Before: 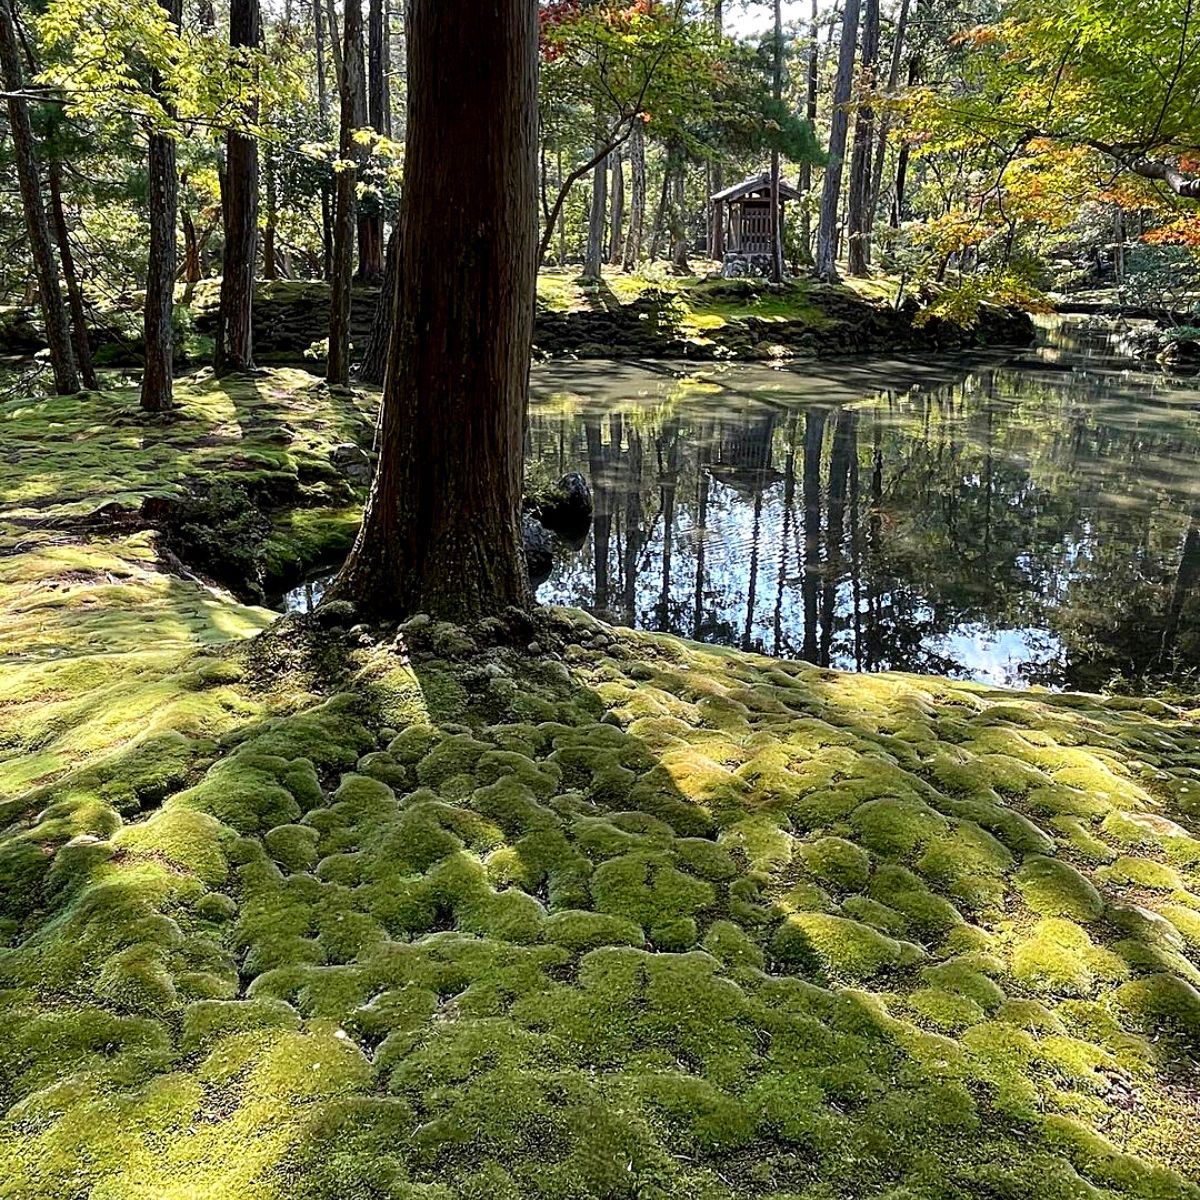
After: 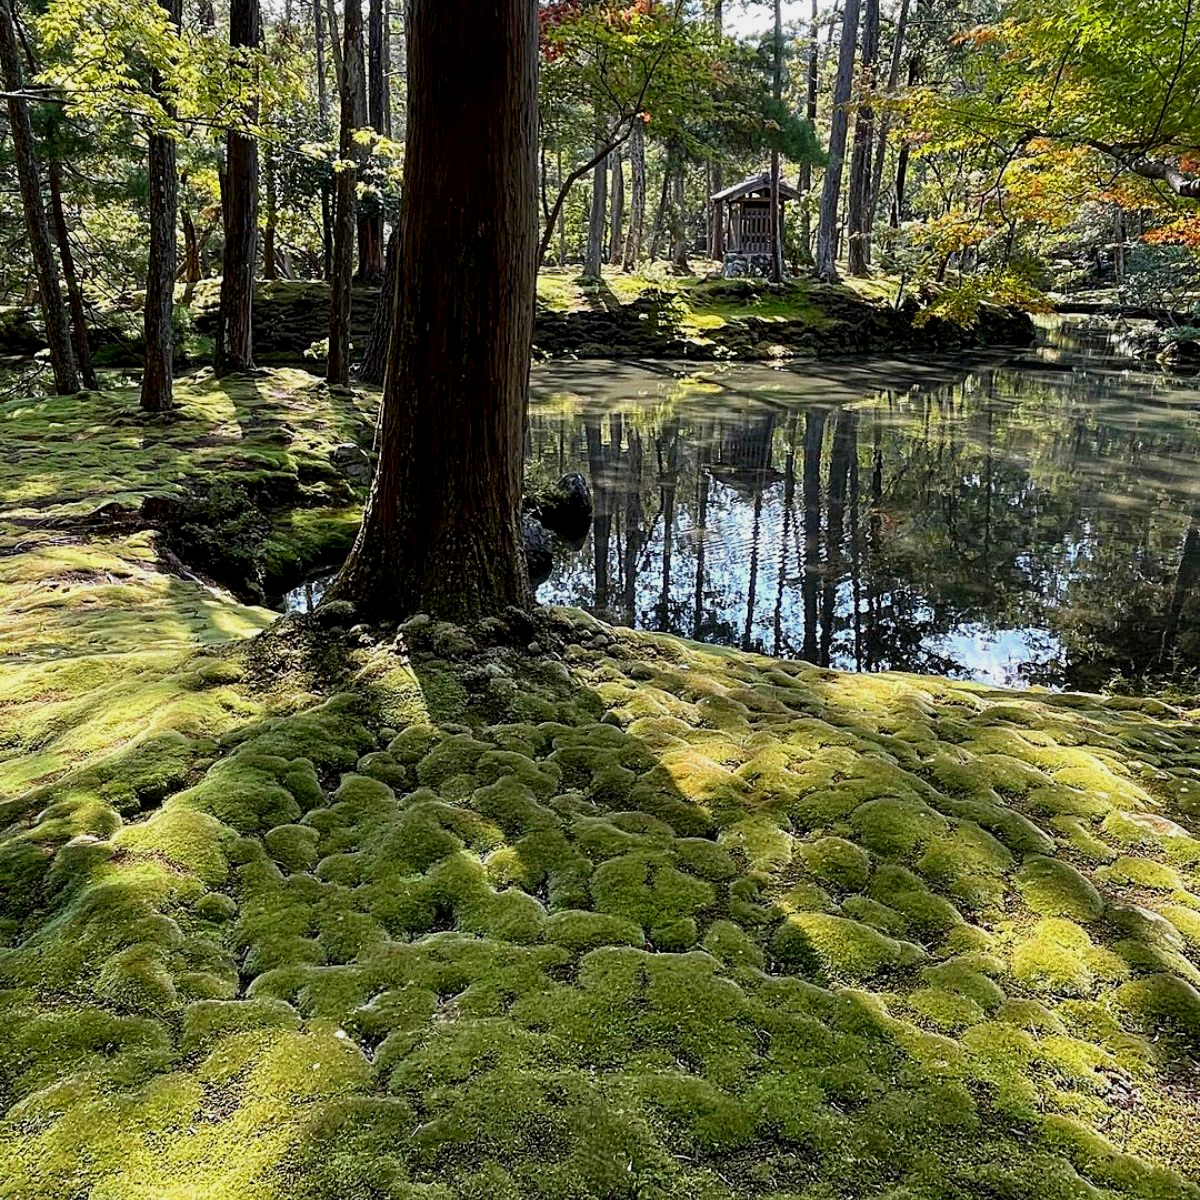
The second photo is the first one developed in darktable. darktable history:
exposure: black level correction 0.002, exposure -0.198 EV, compensate highlight preservation false
